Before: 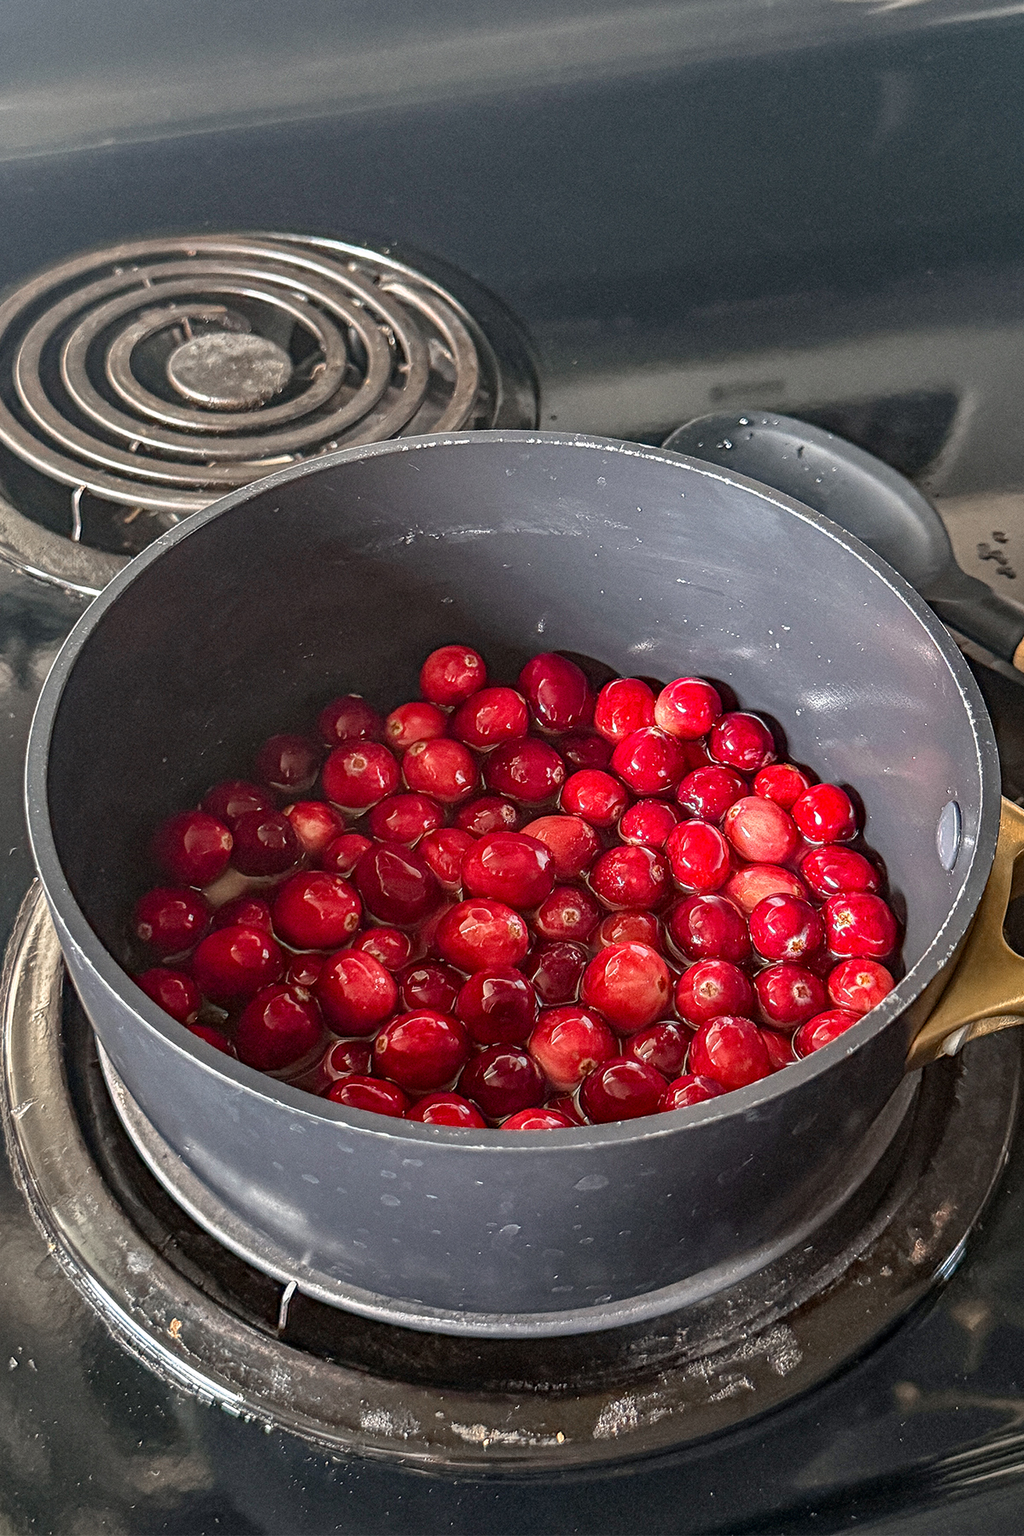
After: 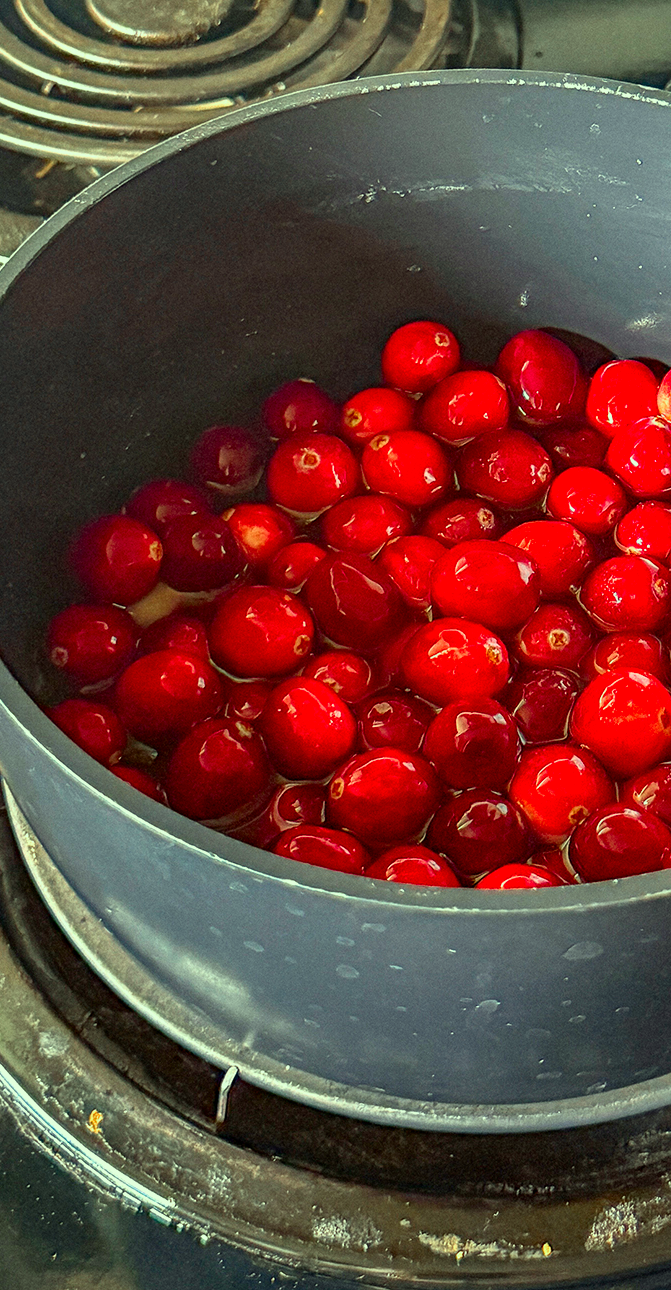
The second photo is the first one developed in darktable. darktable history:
crop: left 9.24%, top 24.181%, right 34.822%, bottom 4.148%
color correction: highlights a* -11.23, highlights b* 9.85, saturation 1.71
